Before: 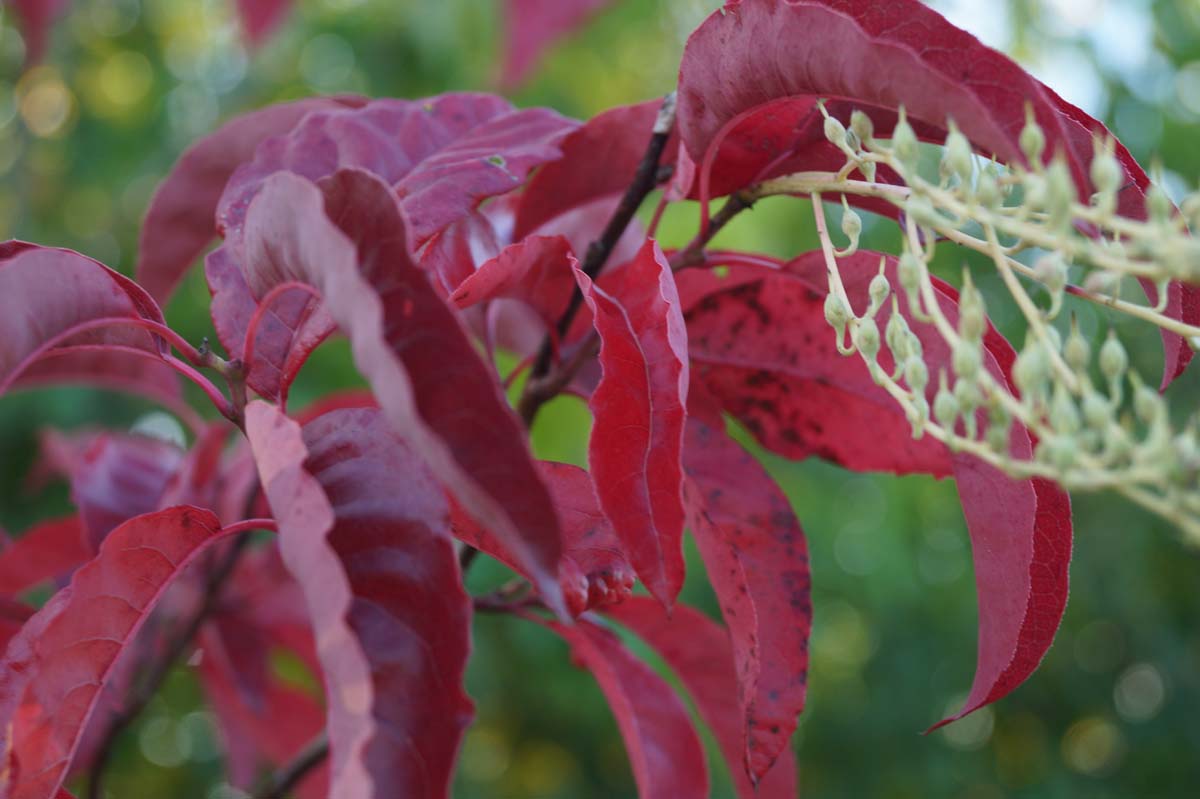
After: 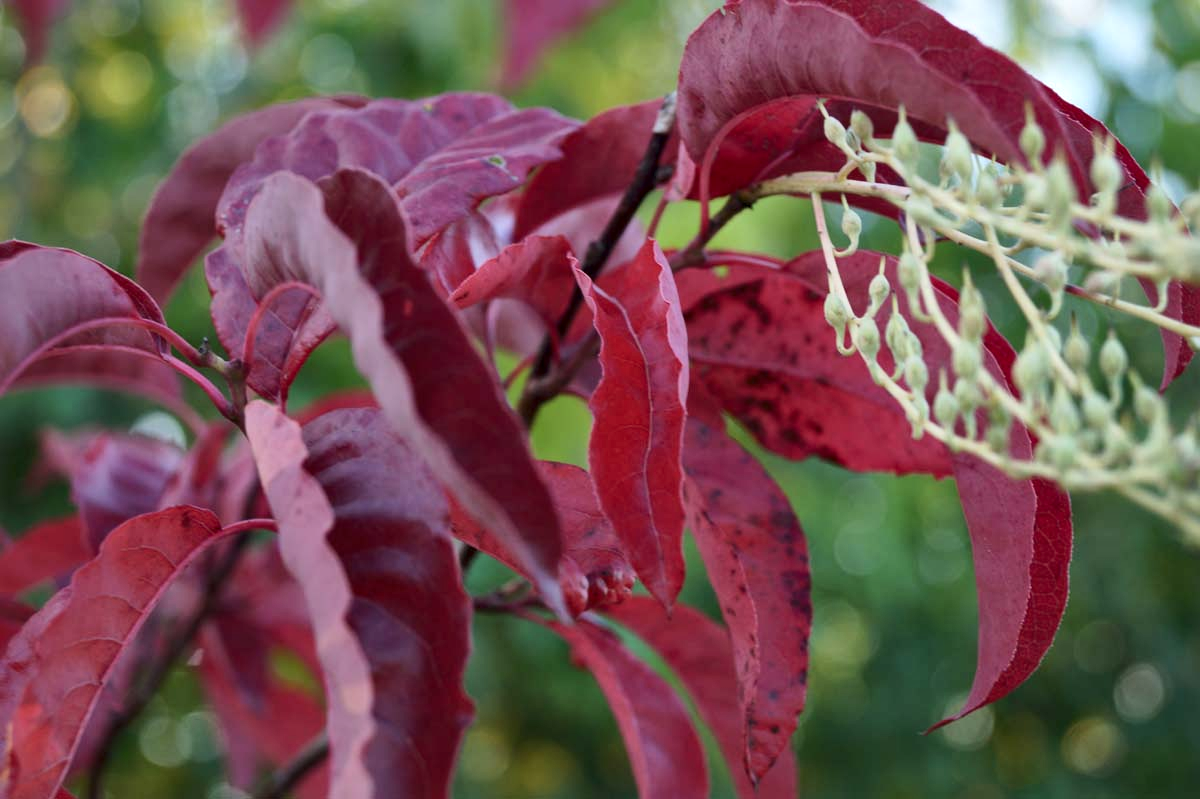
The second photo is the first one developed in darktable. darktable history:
local contrast: mode bilateral grid, contrast 49, coarseness 50, detail 150%, midtone range 0.2
